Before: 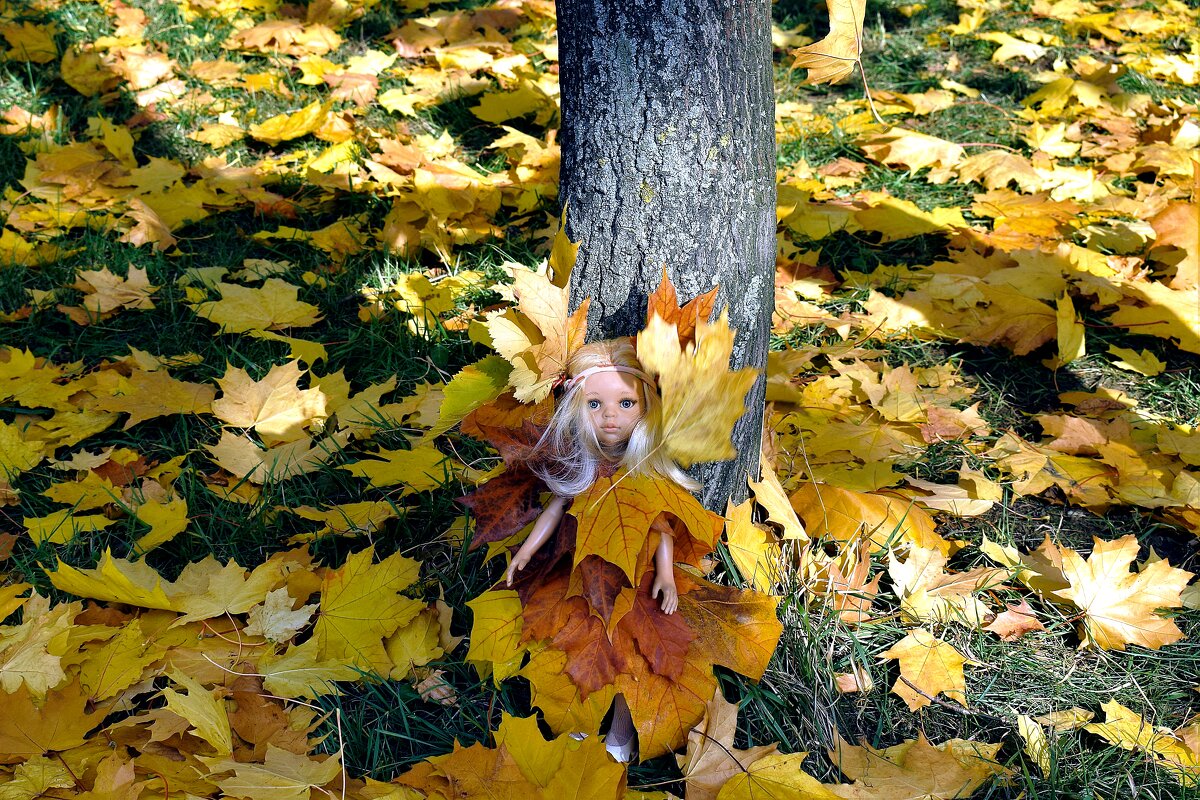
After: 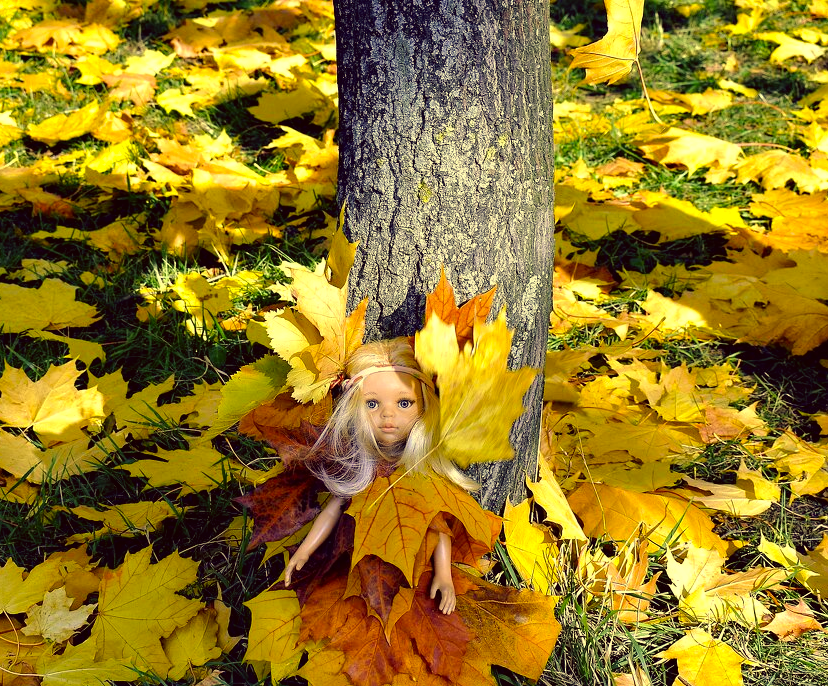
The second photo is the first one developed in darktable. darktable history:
color correction: highlights a* -0.56, highlights b* 39.71, shadows a* 9.5, shadows b* -0.56
color balance rgb: shadows lift › chroma 2.06%, shadows lift › hue 220.58°, perceptual saturation grading › global saturation 0.706%, perceptual brilliance grading › mid-tones 9.12%, perceptual brilliance grading › shadows 14.16%, contrast 4.483%
crop: left 18.561%, right 12.367%, bottom 14.232%
